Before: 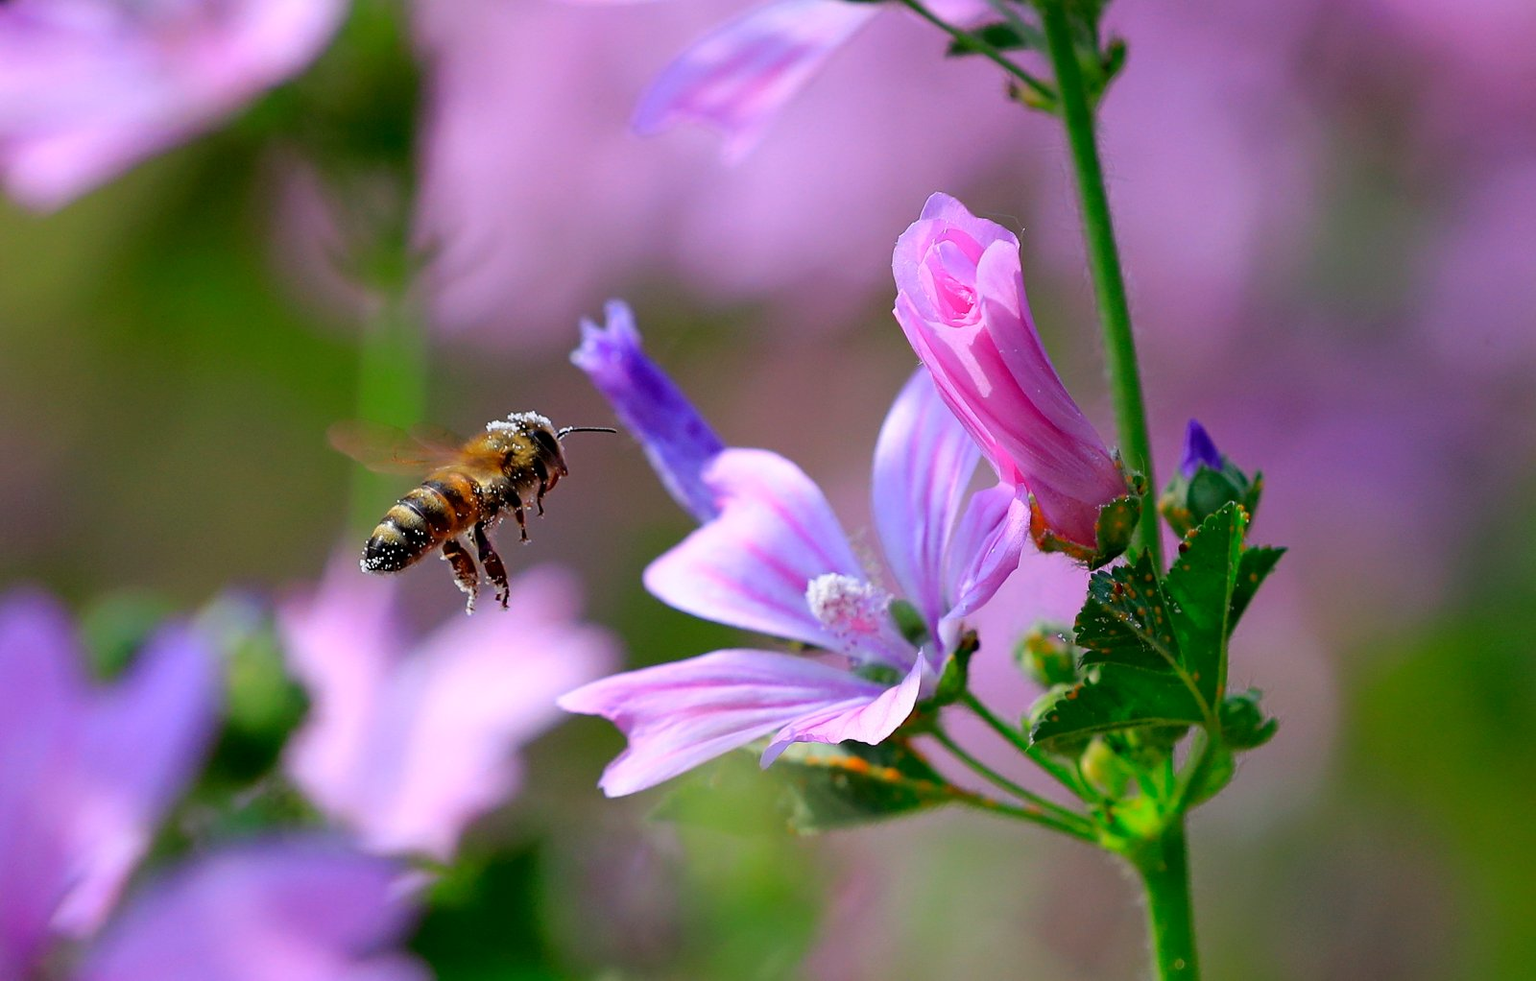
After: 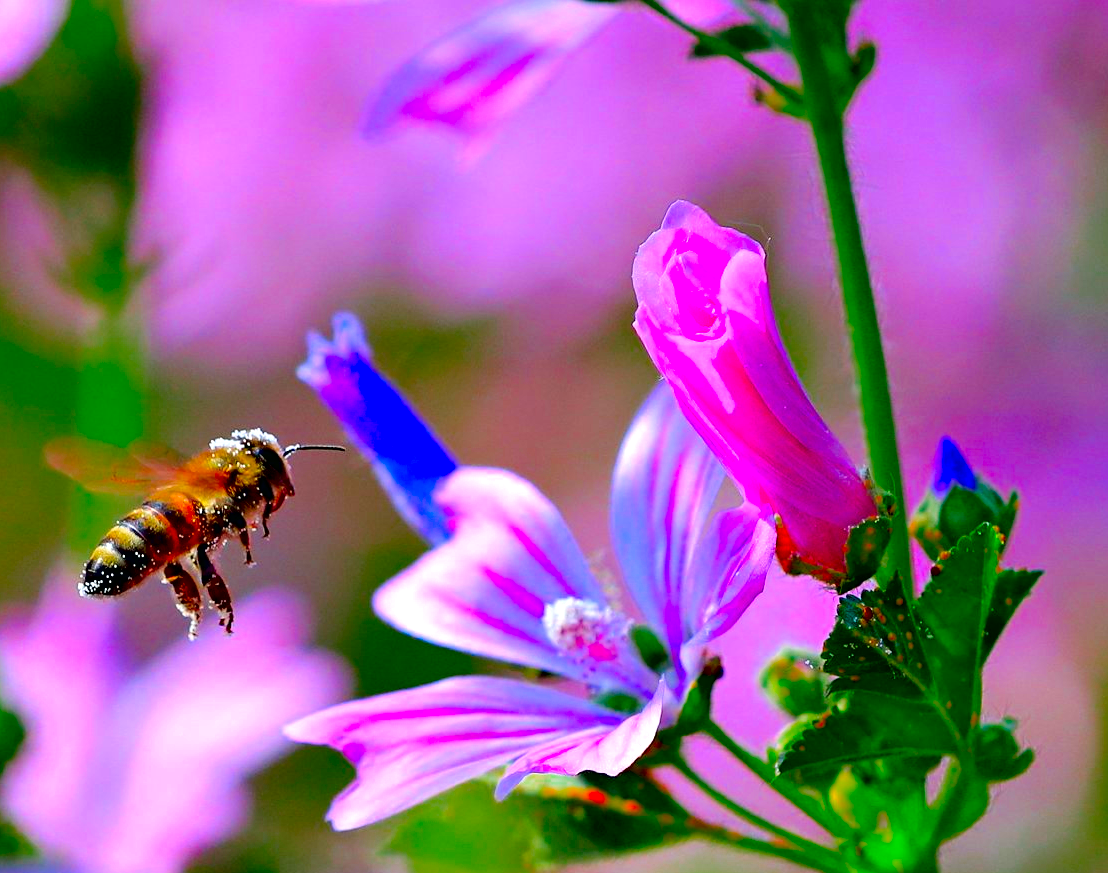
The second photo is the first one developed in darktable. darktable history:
contrast equalizer: y [[0.6 ×6], [0.55 ×6], [0 ×6], [0 ×6], [0 ×6]]
shadows and highlights: radius 333.3, shadows 55.4, highlights -99.31, compress 94.32%, soften with gaussian
contrast brightness saturation: contrast 0.069, brightness 0.171, saturation 0.409
crop: left 18.564%, right 12.038%, bottom 14.374%
color zones: curves: ch0 [(0, 0.425) (0.143, 0.422) (0.286, 0.42) (0.429, 0.419) (0.571, 0.419) (0.714, 0.42) (0.857, 0.422) (1, 0.425)]; ch1 [(0, 0.666) (0.143, 0.669) (0.286, 0.671) (0.429, 0.67) (0.571, 0.67) (0.714, 0.67) (0.857, 0.67) (1, 0.666)]
